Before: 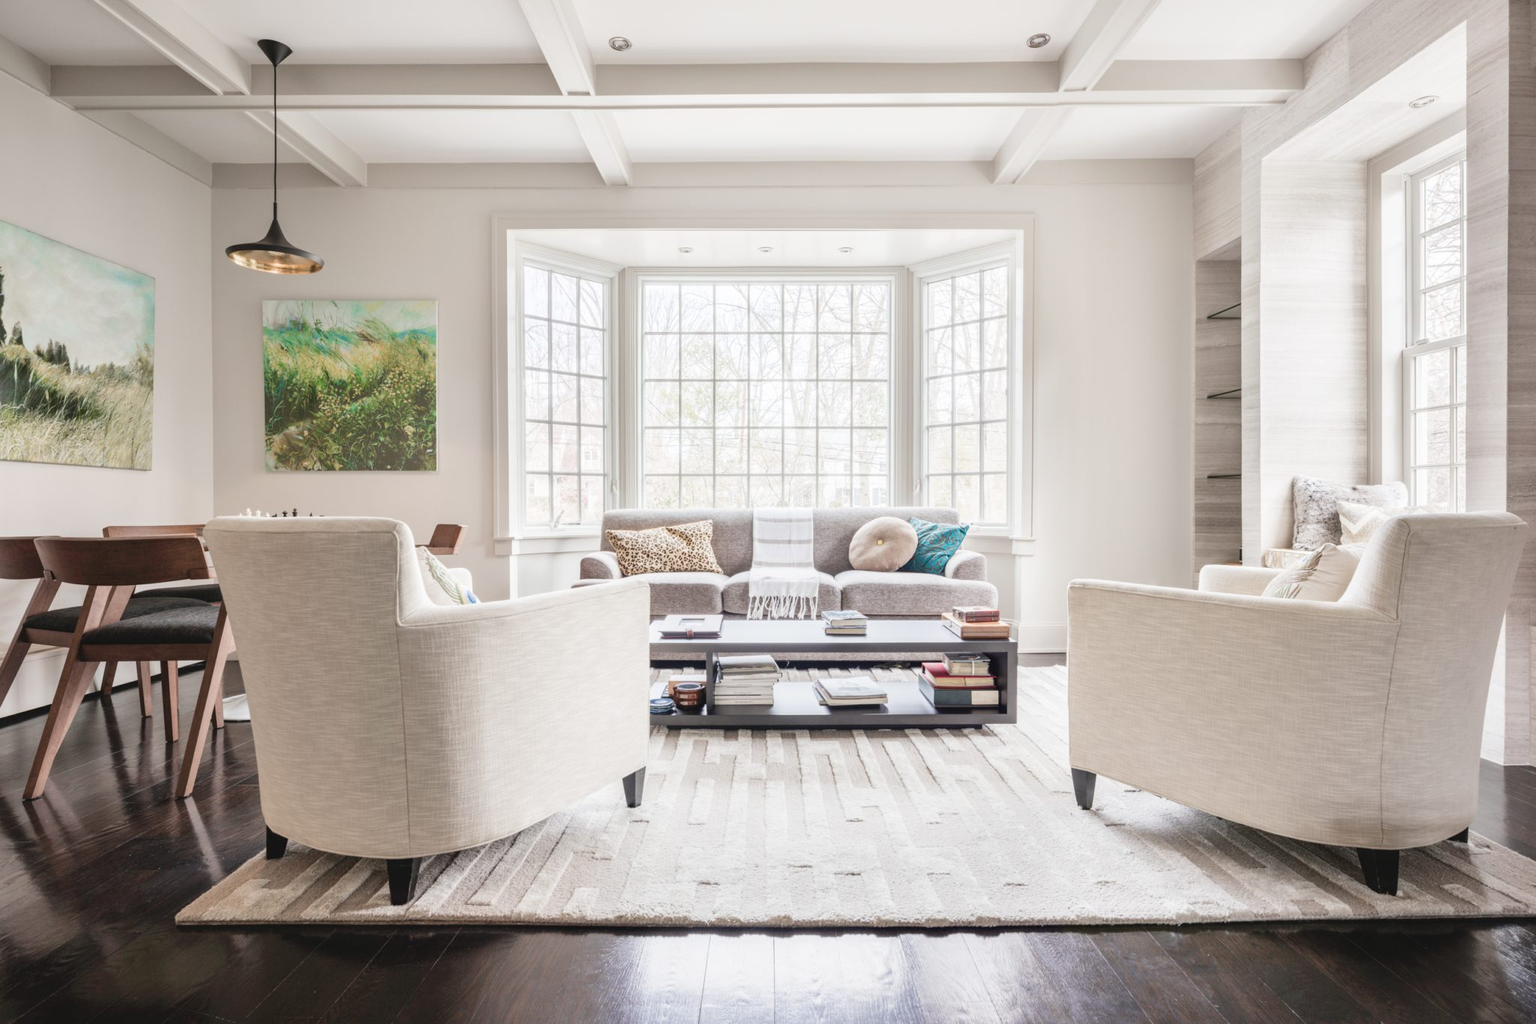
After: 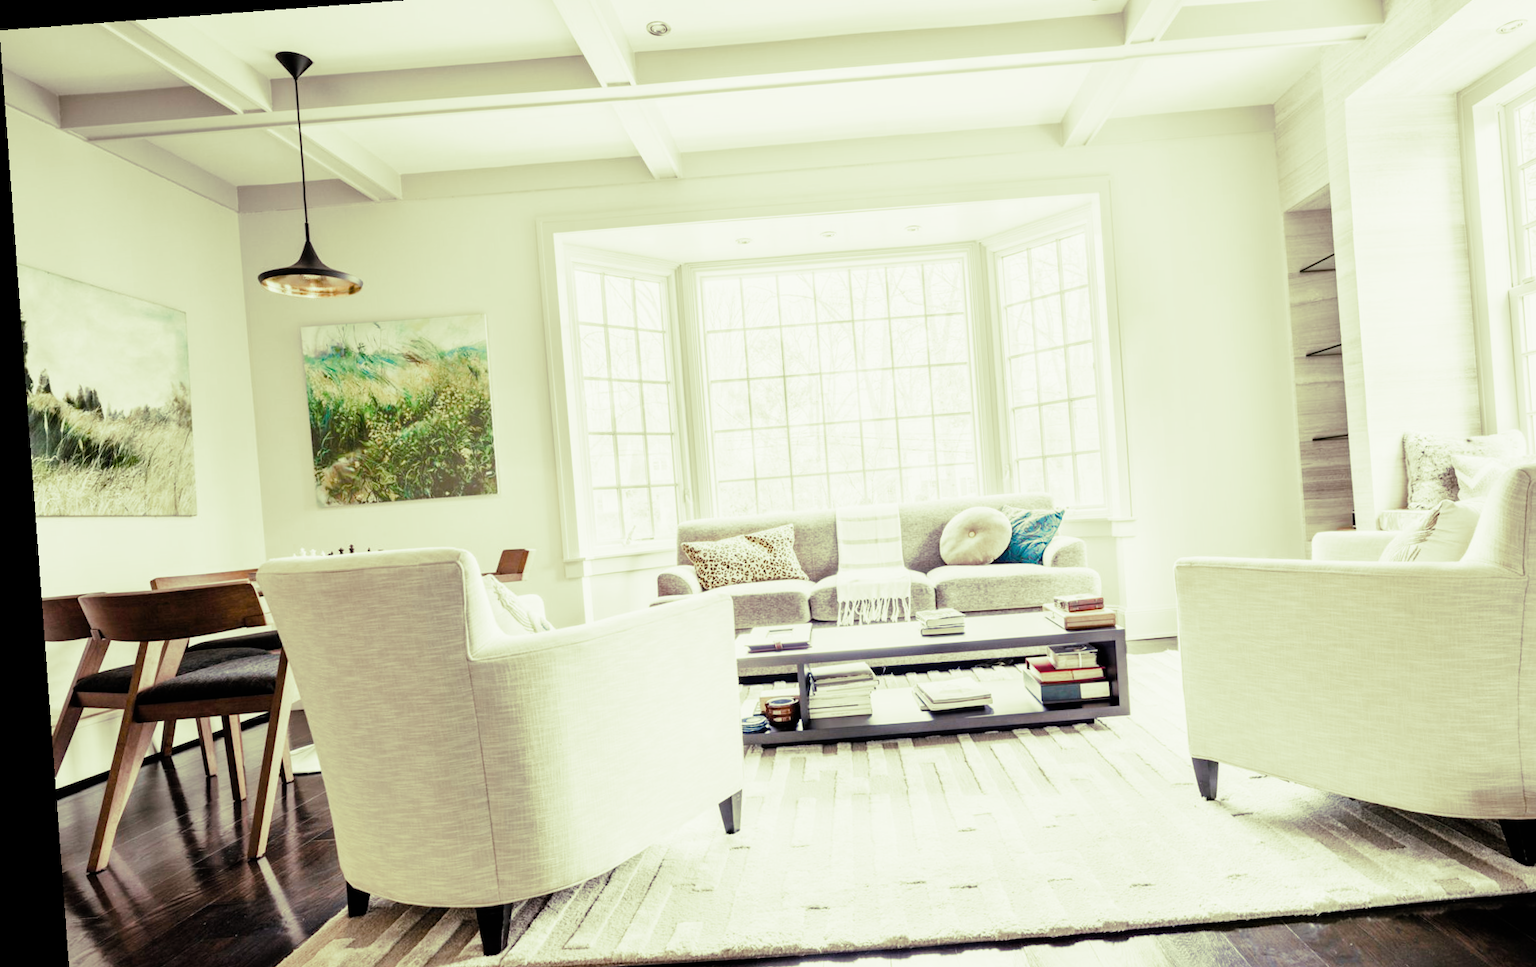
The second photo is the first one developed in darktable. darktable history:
crop: top 7.49%, right 9.717%, bottom 11.943%
color zones: curves: ch1 [(0.113, 0.438) (0.75, 0.5)]; ch2 [(0.12, 0.526) (0.75, 0.5)]
split-toning: shadows › hue 290.82°, shadows › saturation 0.34, highlights › saturation 0.38, balance 0, compress 50%
color balance rgb: linear chroma grading › shadows -2.2%, linear chroma grading › highlights -15%, linear chroma grading › global chroma -10%, linear chroma grading › mid-tones -10%, perceptual saturation grading › global saturation 45%, perceptual saturation grading › highlights -50%, perceptual saturation grading › shadows 30%, perceptual brilliance grading › global brilliance 18%, global vibrance 45%
rotate and perspective: rotation -4.25°, automatic cropping off
filmic rgb: black relative exposure -5 EV, hardness 2.88, contrast 1.3
